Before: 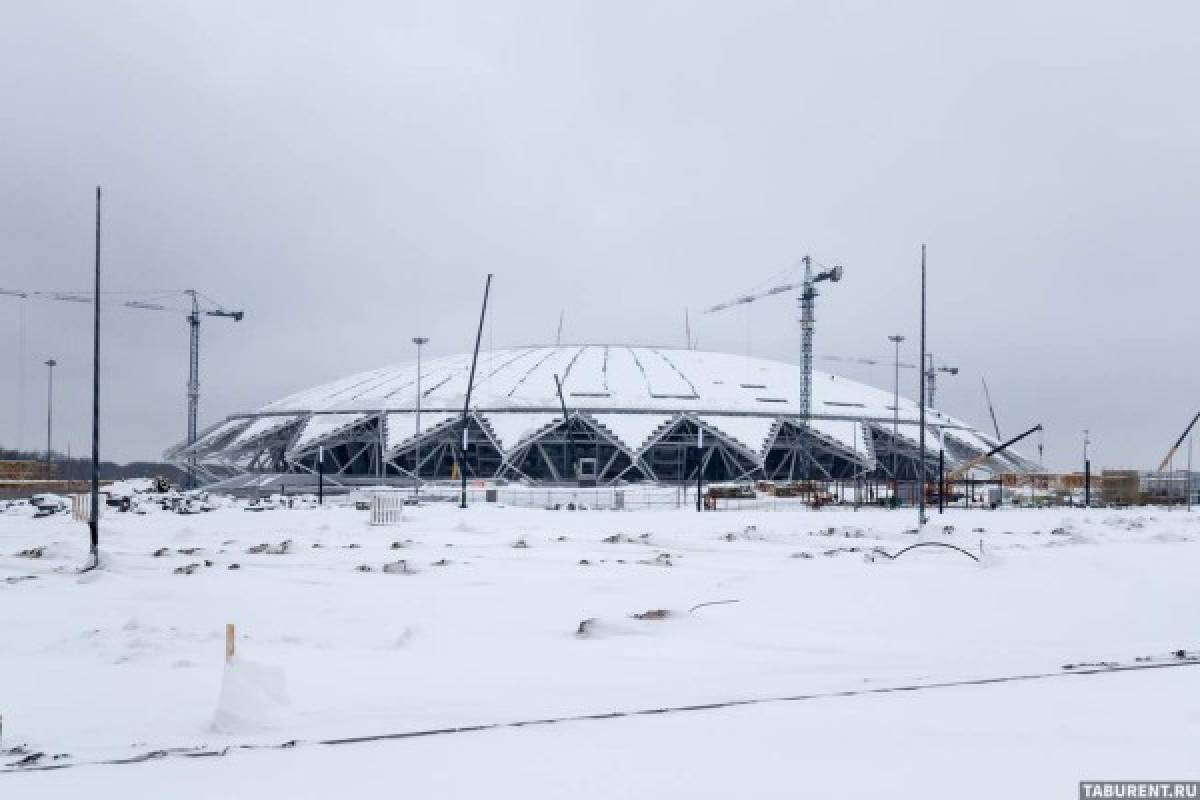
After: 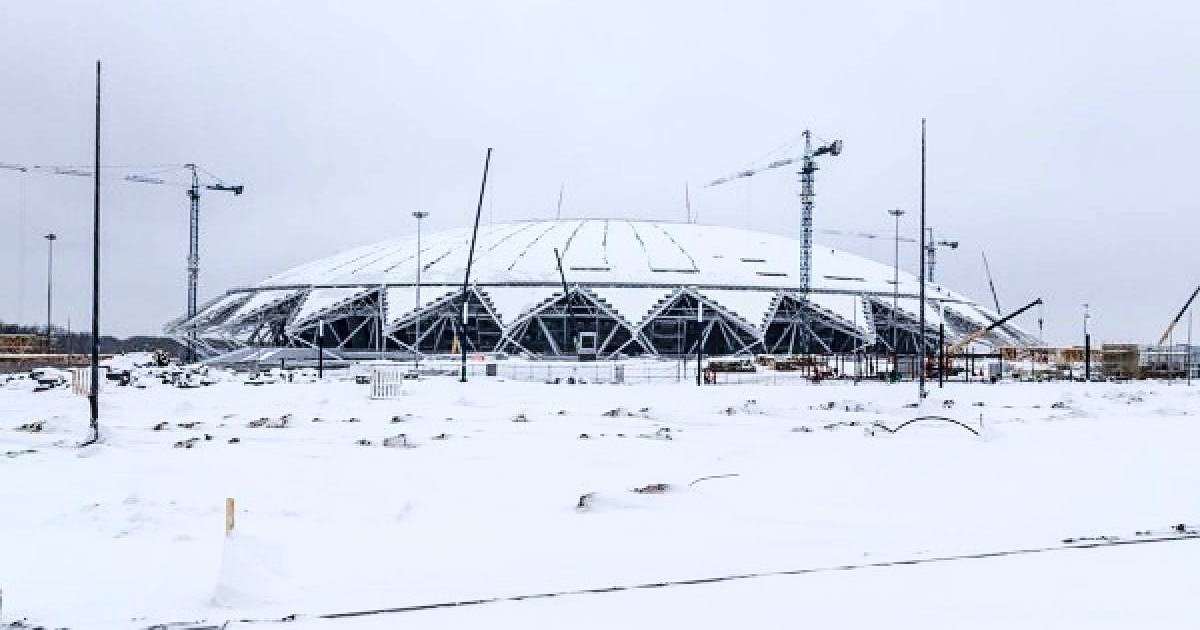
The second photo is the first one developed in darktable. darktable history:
base curve: curves: ch0 [(0, 0) (0.036, 0.025) (0.121, 0.166) (0.206, 0.329) (0.605, 0.79) (1, 1)]
local contrast: detail 130%
sharpen: on, module defaults
crop and rotate: top 15.861%, bottom 5.317%
